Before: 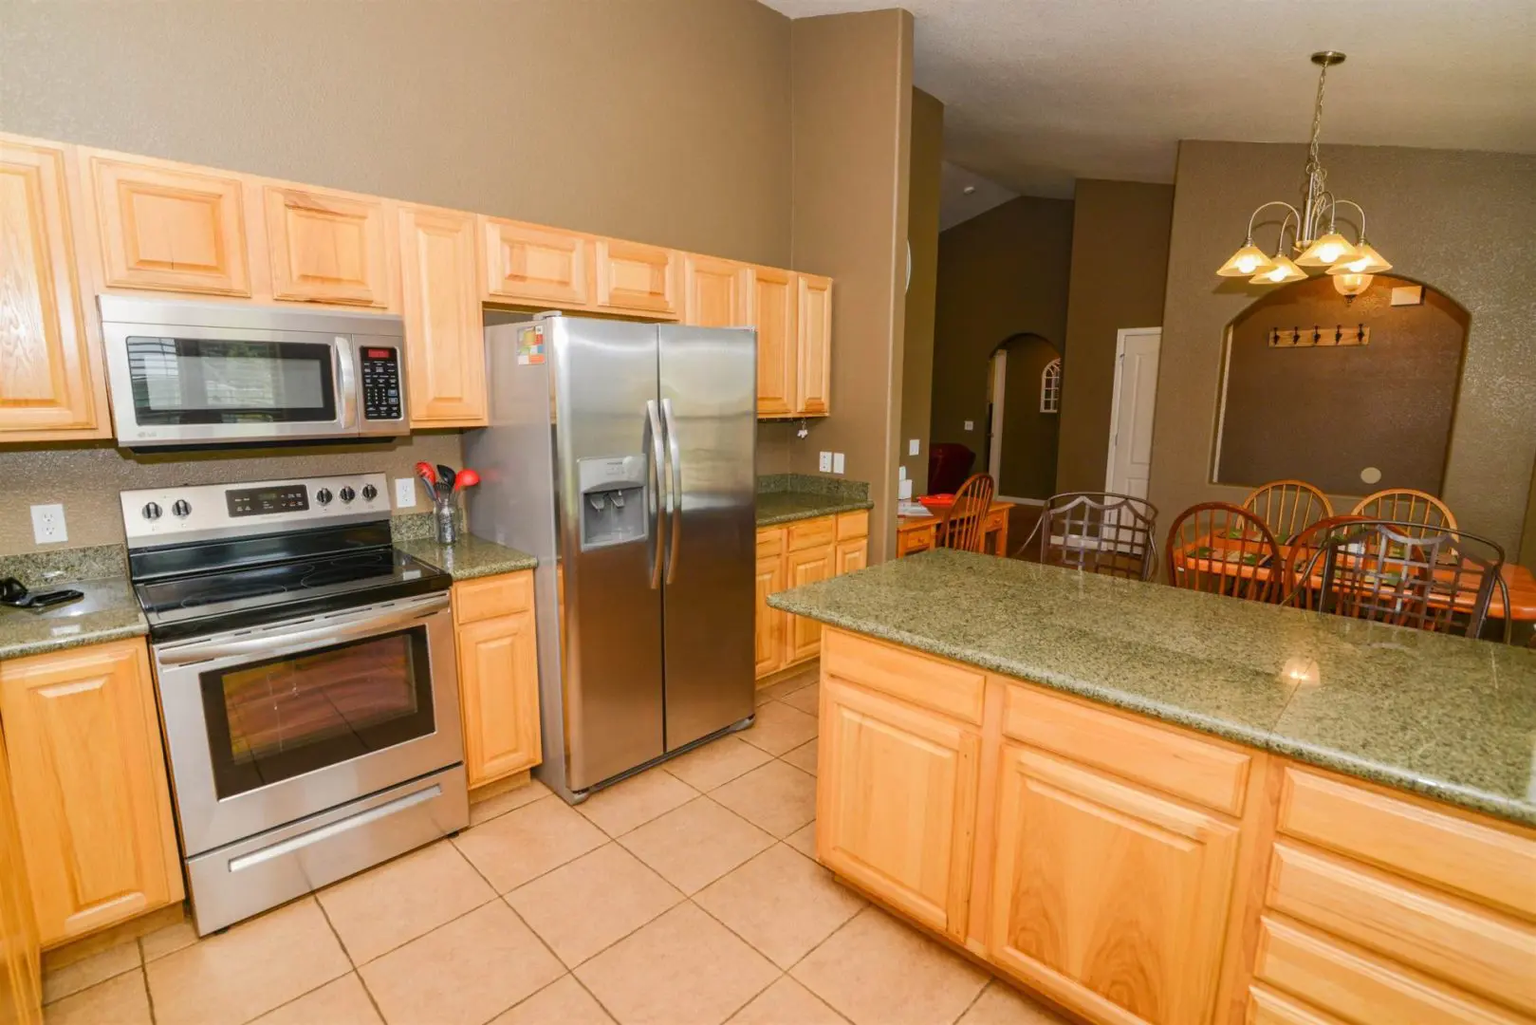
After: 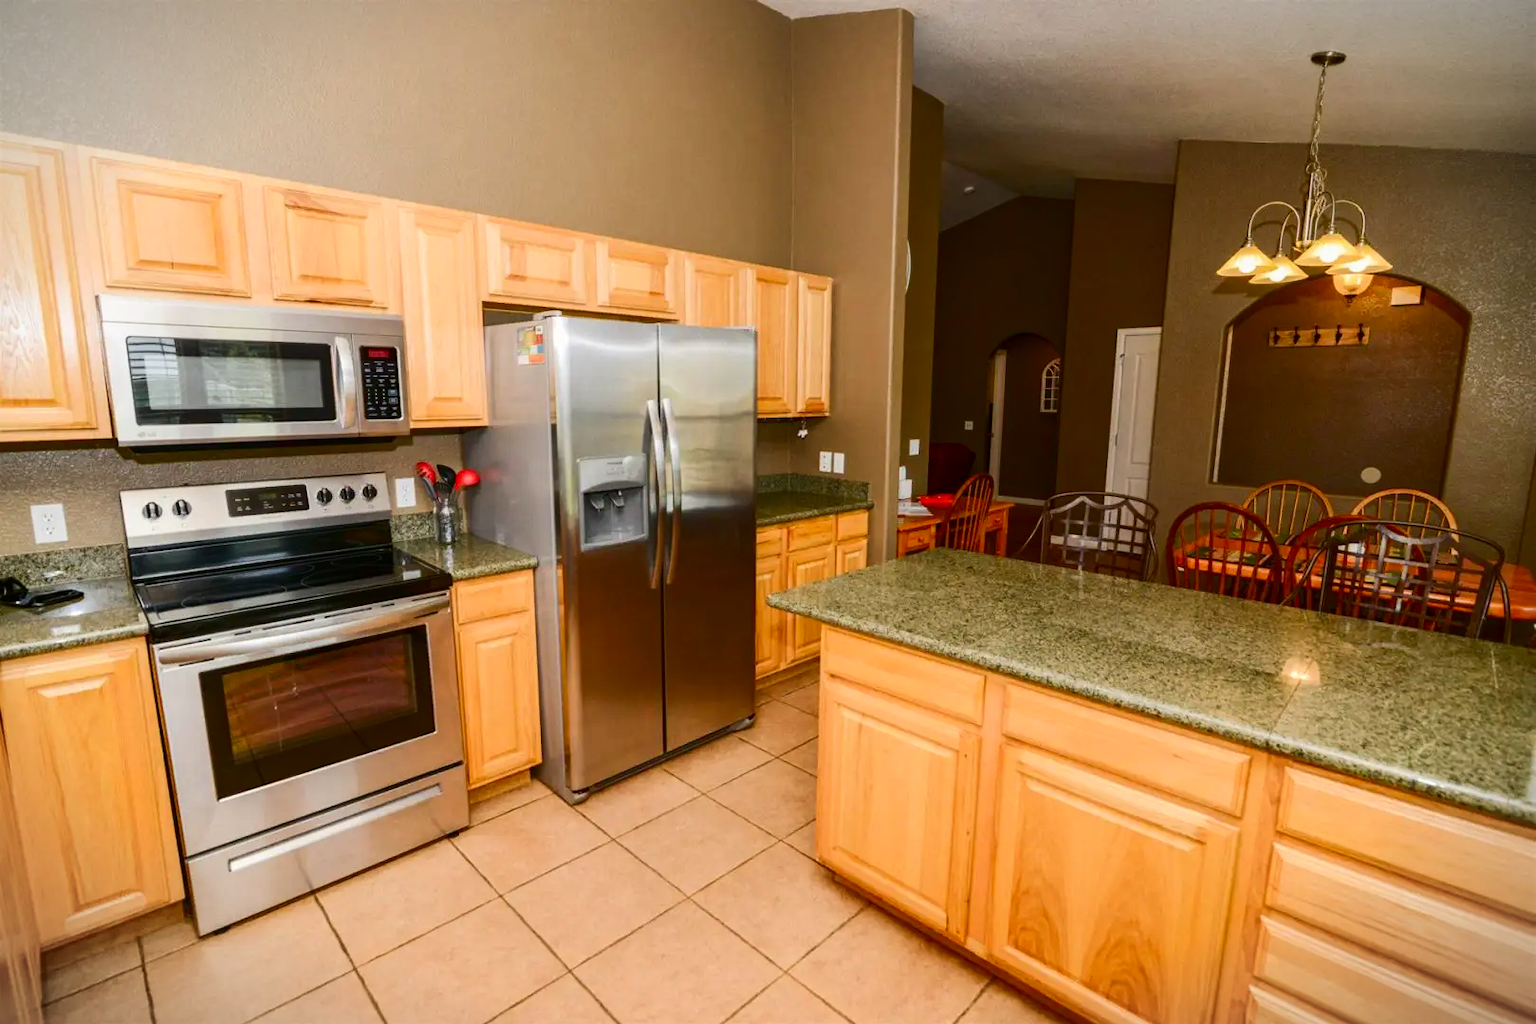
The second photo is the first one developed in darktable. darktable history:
vignetting: fall-off start 99.25%, width/height ratio 1.325
contrast brightness saturation: contrast 0.197, brightness -0.106, saturation 0.103
